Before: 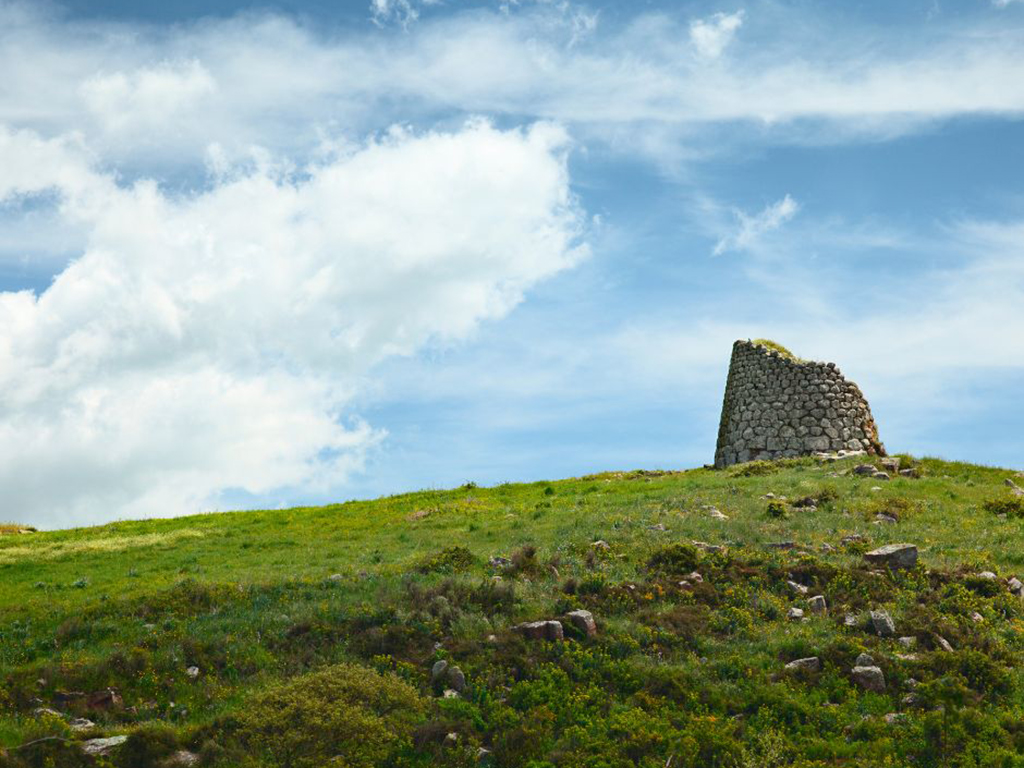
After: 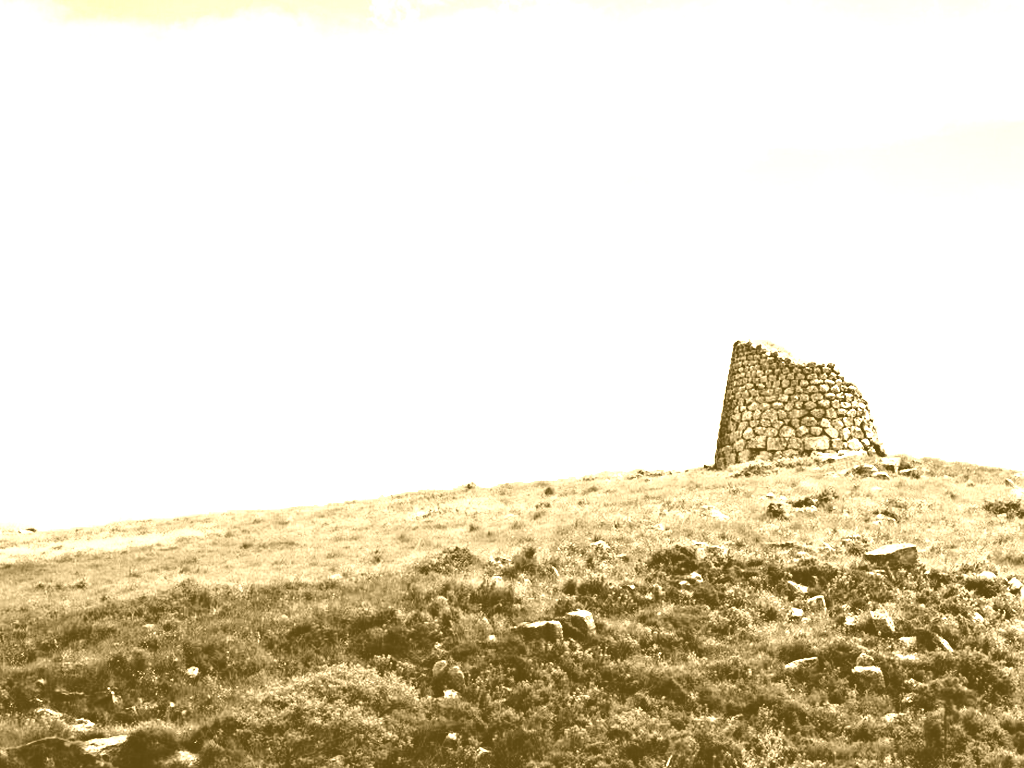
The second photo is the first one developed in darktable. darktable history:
white balance: red 0.984, blue 1.059
color zones: curves: ch0 [(0, 0.558) (0.143, 0.548) (0.286, 0.447) (0.429, 0.259) (0.571, 0.5) (0.714, 0.5) (0.857, 0.593) (1, 0.558)]; ch1 [(0, 0.543) (0.01, 0.544) (0.12, 0.492) (0.248, 0.458) (0.5, 0.534) (0.748, 0.5) (0.99, 0.469) (1, 0.543)]; ch2 [(0, 0.507) (0.143, 0.522) (0.286, 0.505) (0.429, 0.5) (0.571, 0.5) (0.714, 0.5) (0.857, 0.5) (1, 0.507)]
color balance rgb: shadows lift › chroma 2%, shadows lift › hue 217.2°, power › chroma 0.25%, power › hue 60°, highlights gain › chroma 1.5%, highlights gain › hue 309.6°, global offset › luminance -0.5%, perceptual saturation grading › global saturation 15%, global vibrance 20%
colorize: hue 36°, source mix 100%
rgb curve: curves: ch0 [(0, 0) (0.21, 0.15) (0.24, 0.21) (0.5, 0.75) (0.75, 0.96) (0.89, 0.99) (1, 1)]; ch1 [(0, 0.02) (0.21, 0.13) (0.25, 0.2) (0.5, 0.67) (0.75, 0.9) (0.89, 0.97) (1, 1)]; ch2 [(0, 0.02) (0.21, 0.13) (0.25, 0.2) (0.5, 0.67) (0.75, 0.9) (0.89, 0.97) (1, 1)], compensate middle gray true
tone equalizer: on, module defaults
